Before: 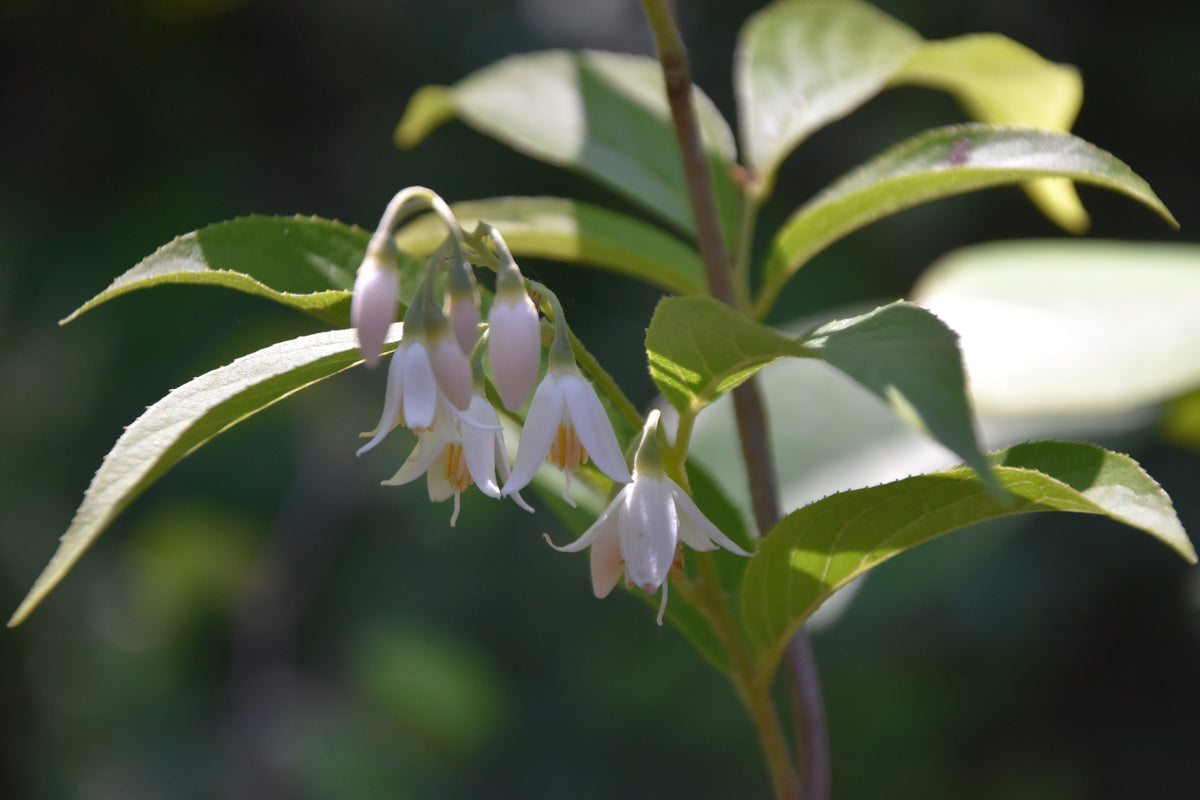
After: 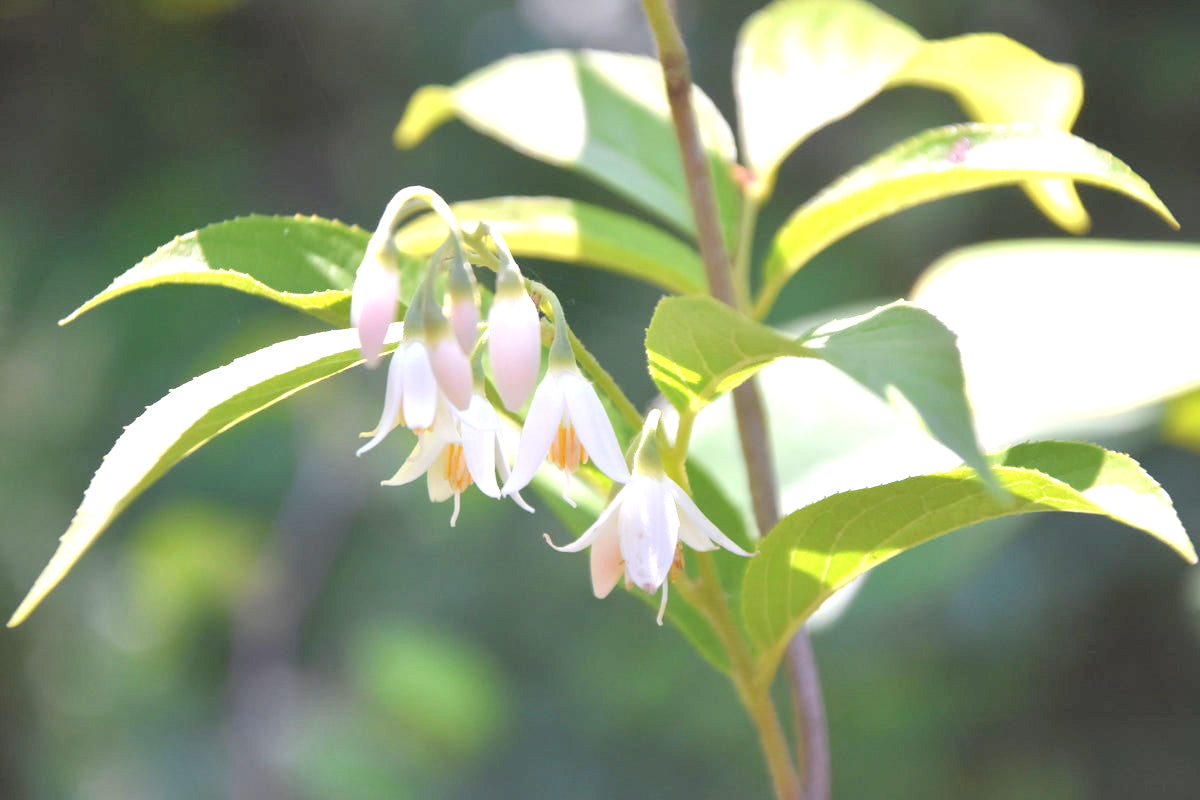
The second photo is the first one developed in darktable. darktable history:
tone equalizer: on, module defaults
exposure: black level correction 0, exposure 1.7 EV, compensate exposure bias true, compensate highlight preservation false
contrast brightness saturation: brightness 0.15
